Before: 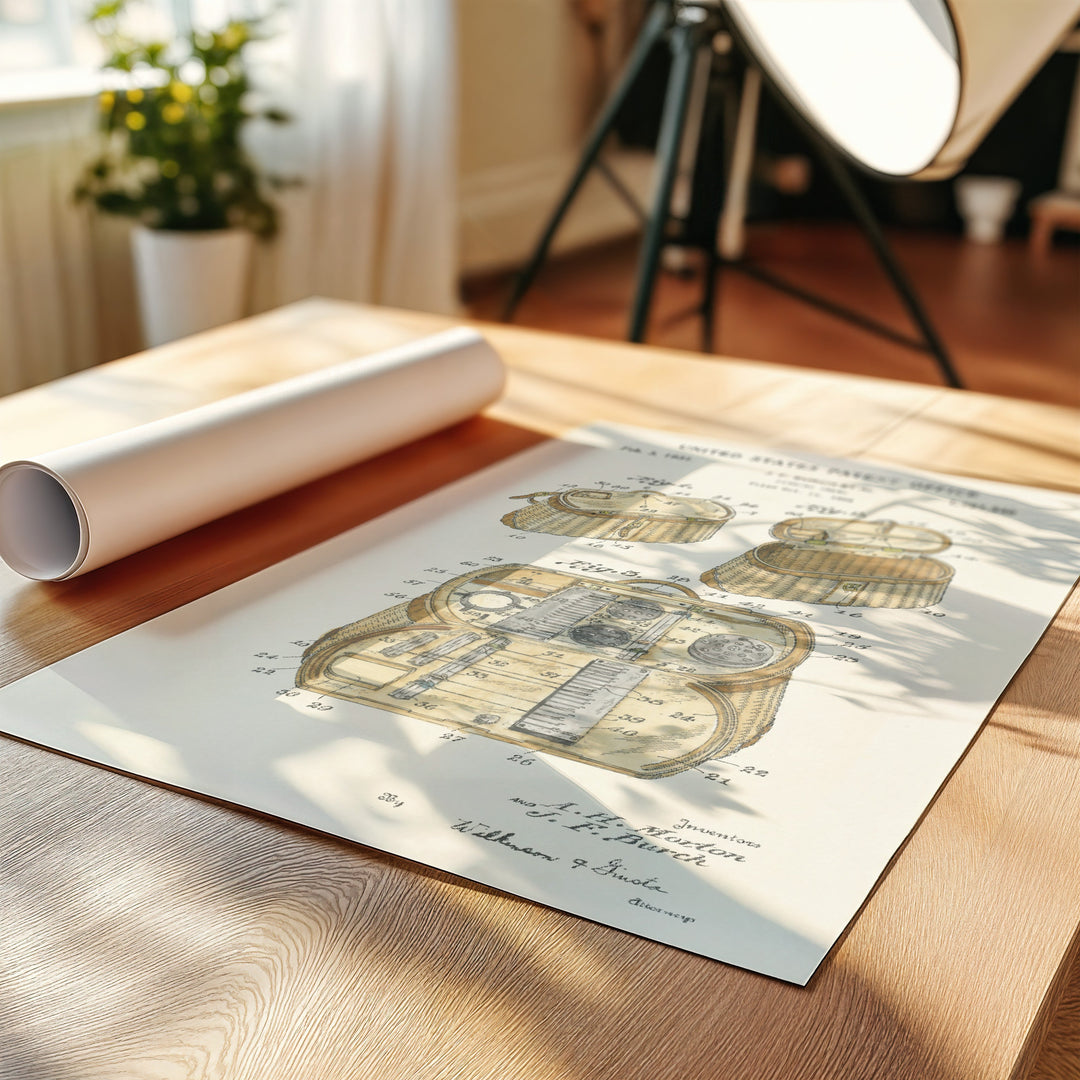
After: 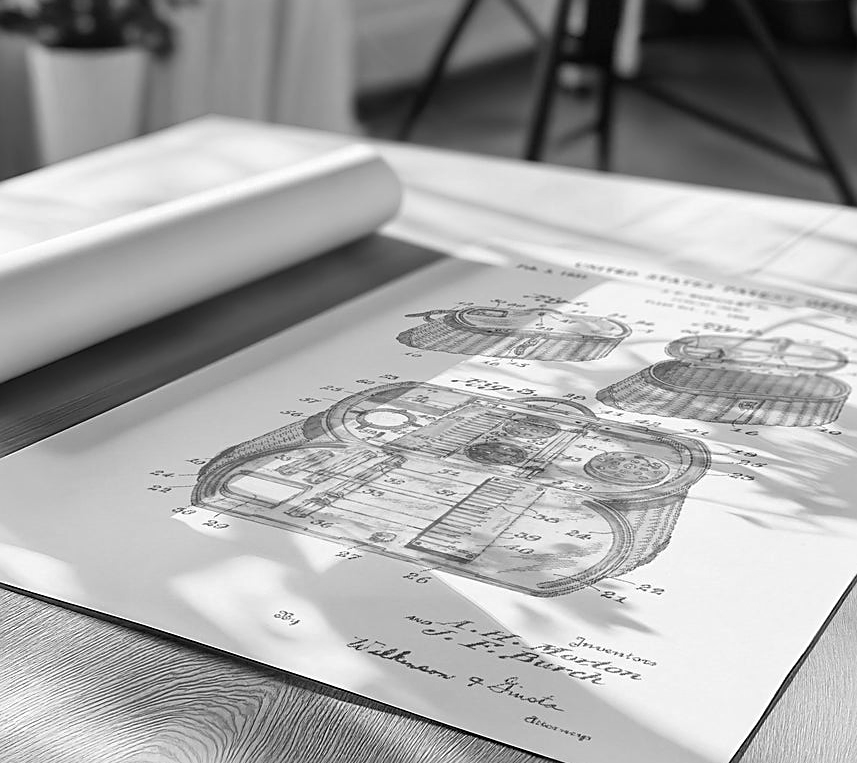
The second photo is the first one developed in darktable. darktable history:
sharpen: on, module defaults
crop: left 9.712%, top 16.928%, right 10.845%, bottom 12.332%
monochrome: on, module defaults
